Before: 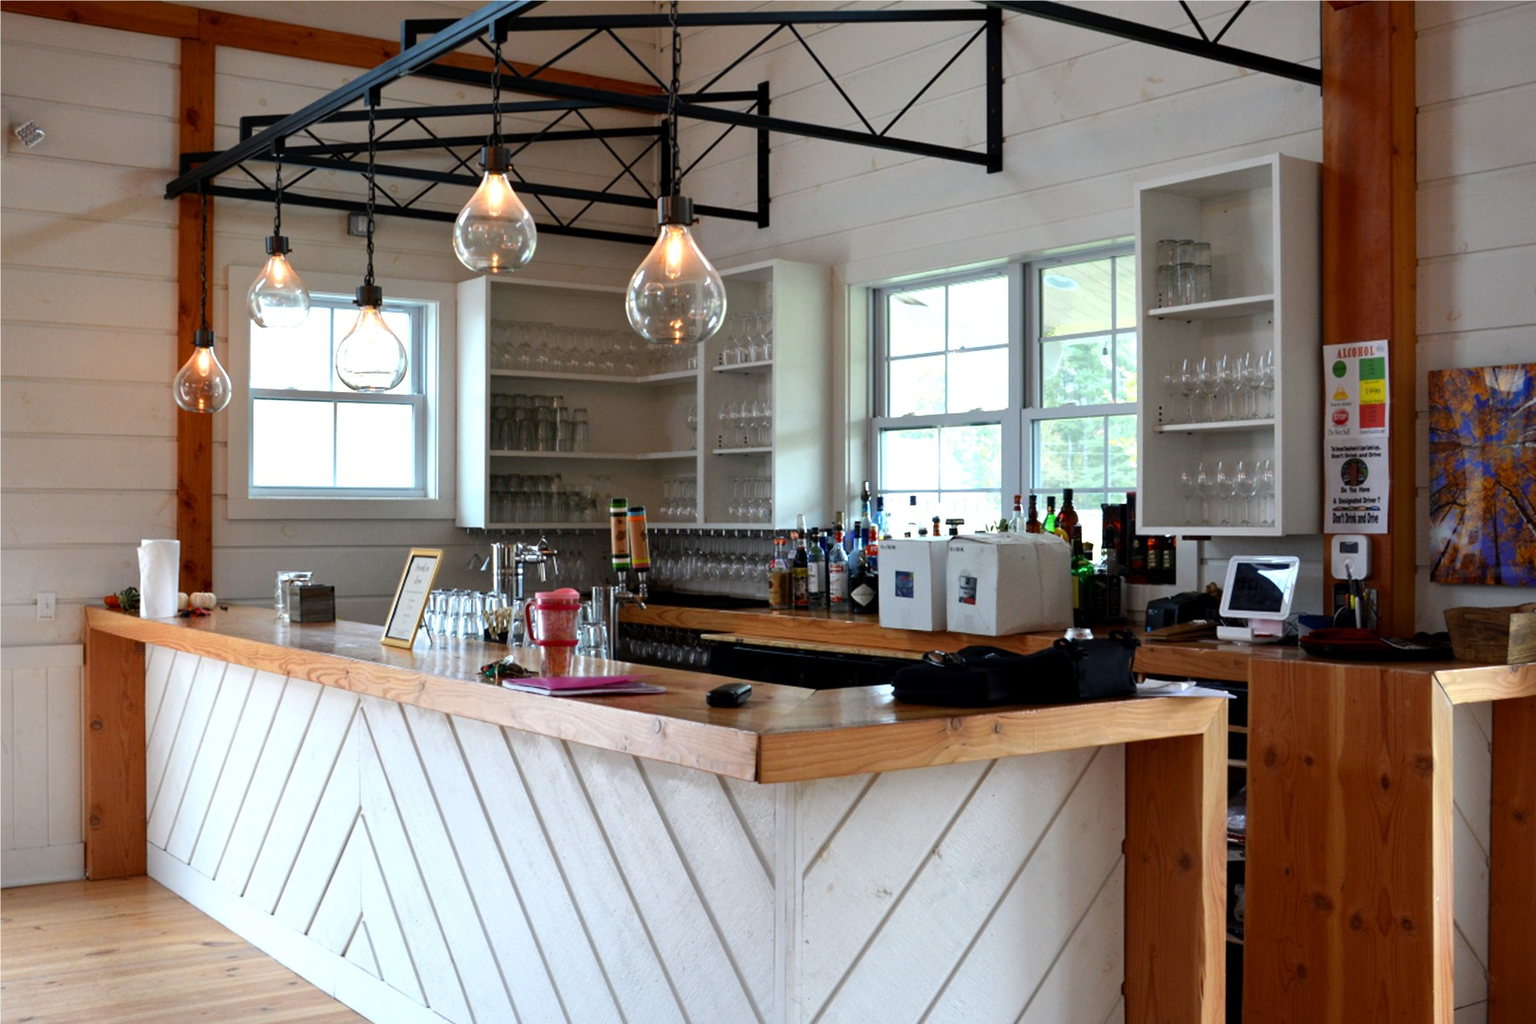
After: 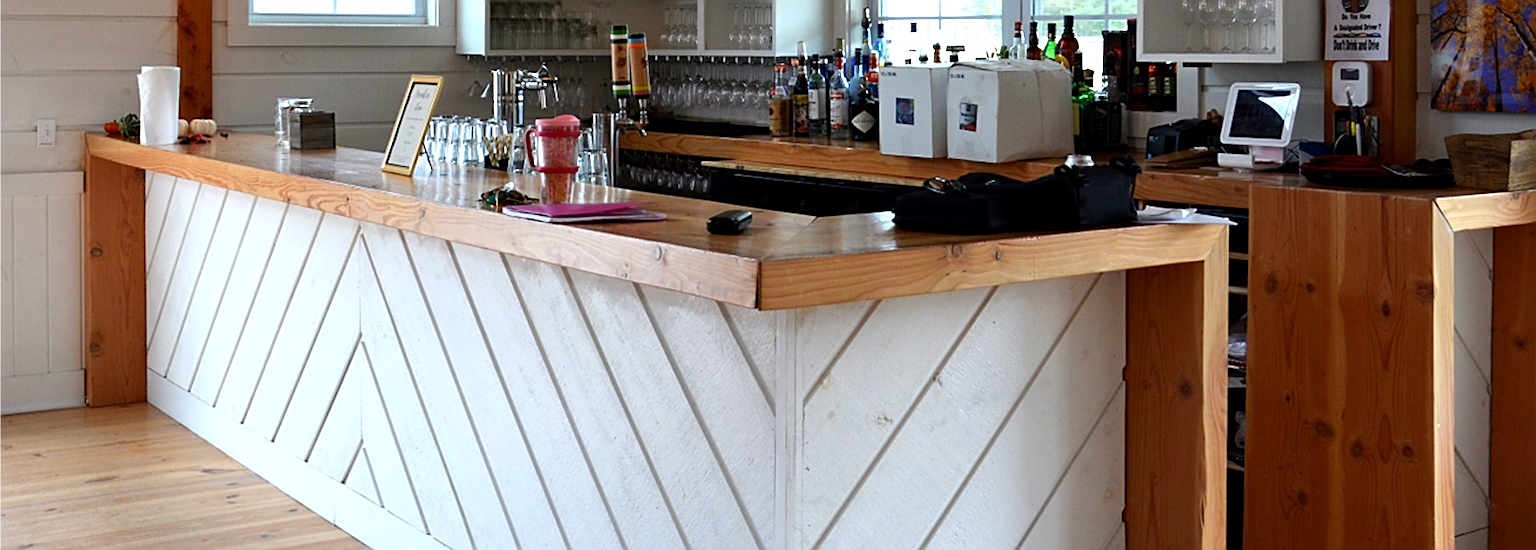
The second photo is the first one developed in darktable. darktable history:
crop and rotate: top 46.237%
sharpen: amount 0.575
